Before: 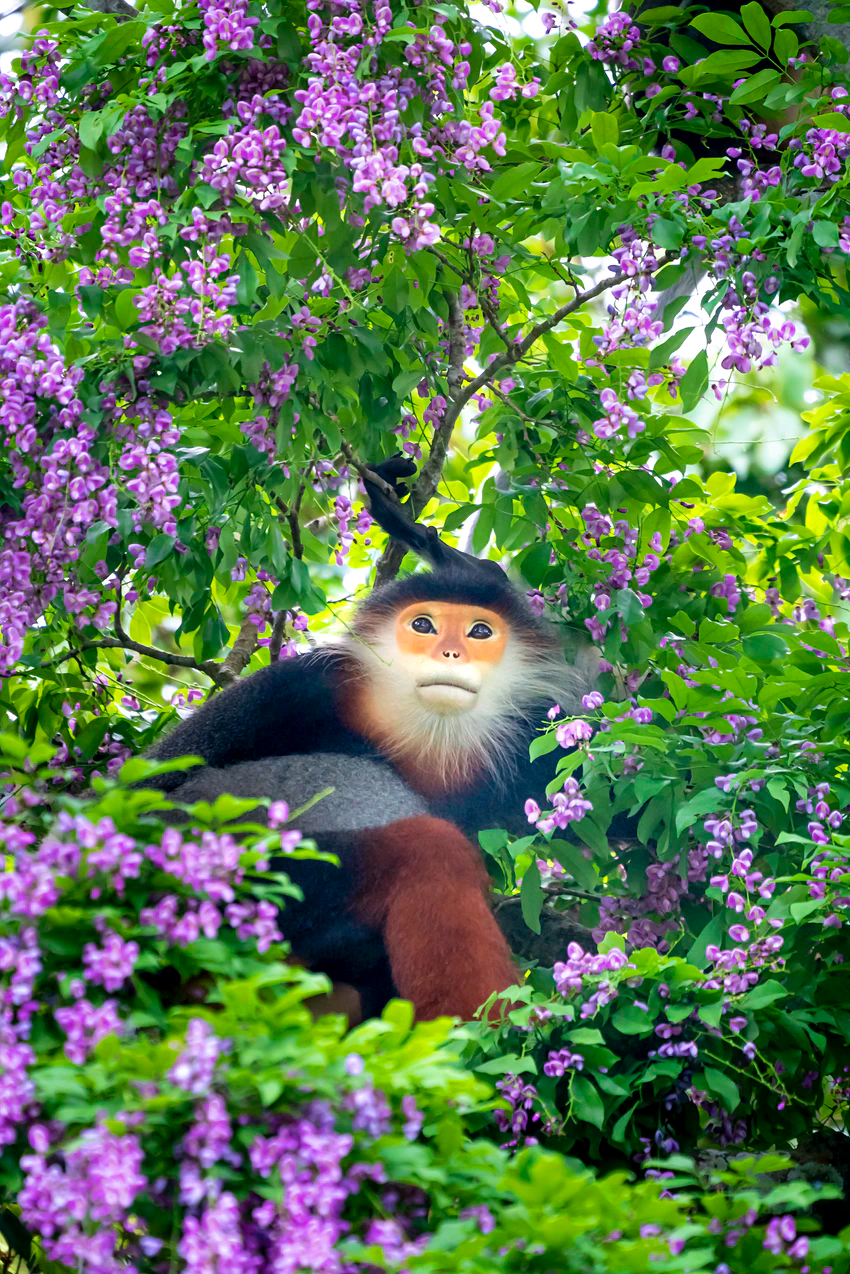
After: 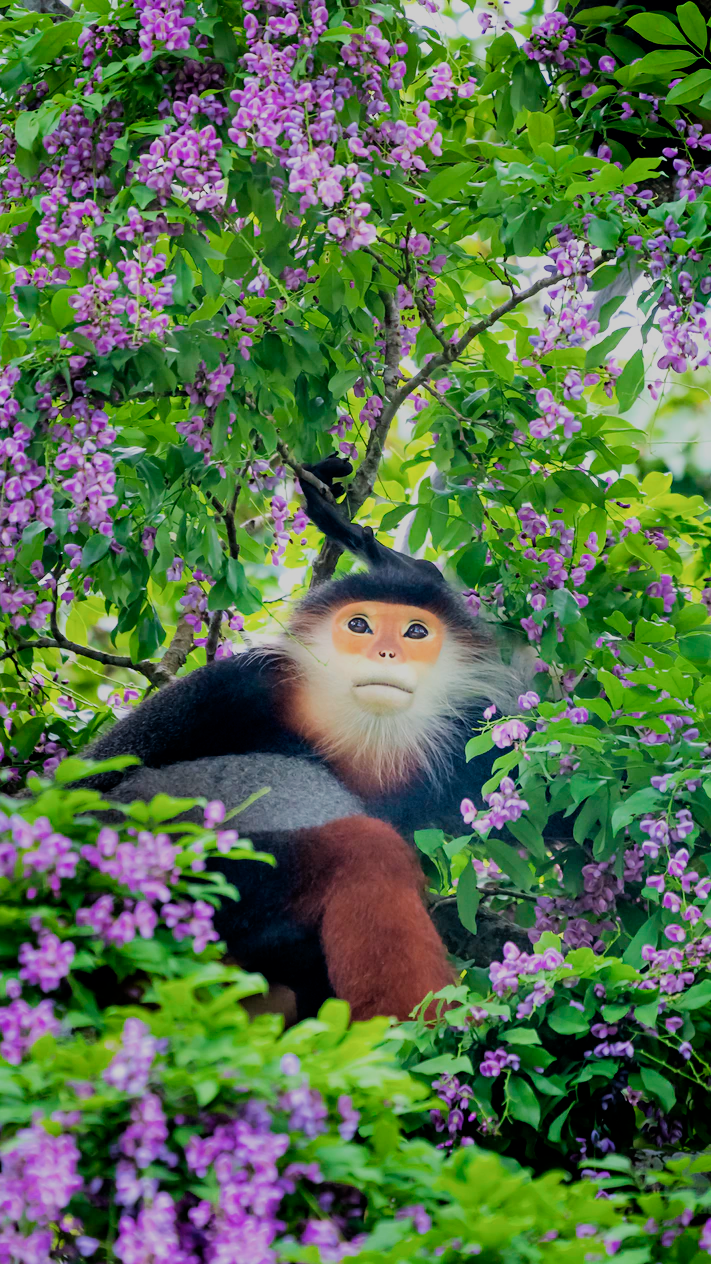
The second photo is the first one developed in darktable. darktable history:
filmic rgb: black relative exposure -6.98 EV, white relative exposure 5.63 EV, hardness 2.86
crop: left 7.598%, right 7.873%
